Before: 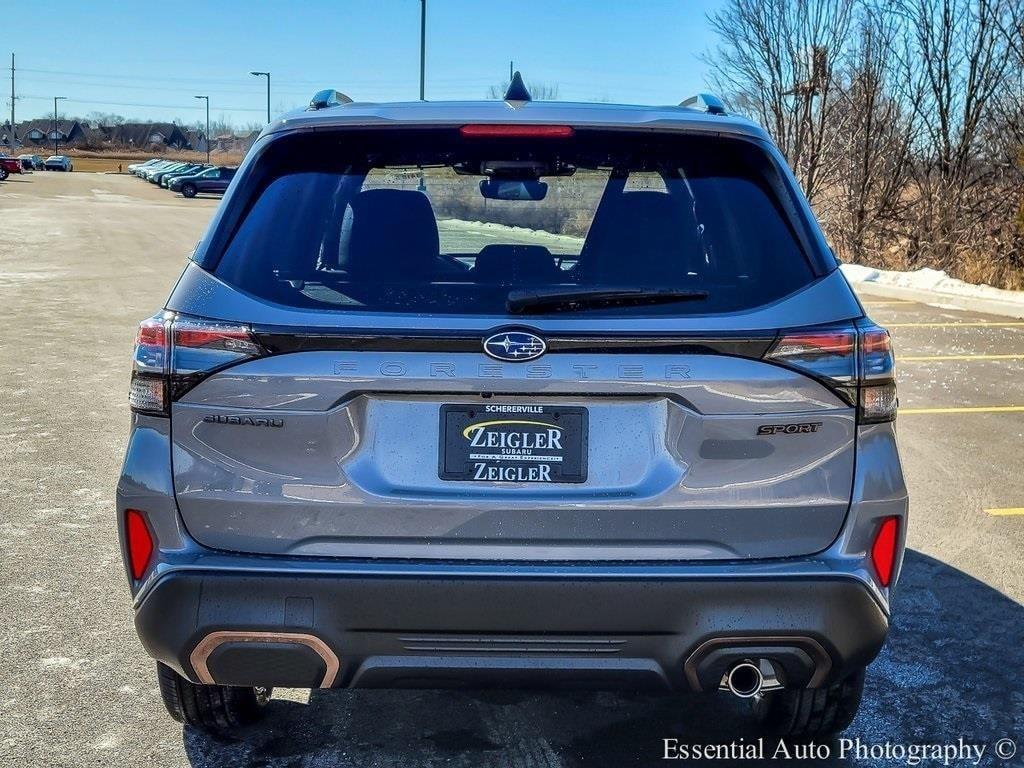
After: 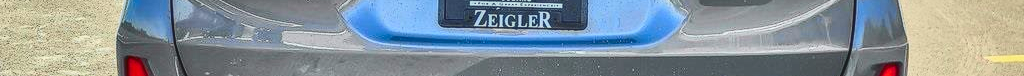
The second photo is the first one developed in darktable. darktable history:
crop and rotate: top 59.084%, bottom 30.916%
tone curve: curves: ch0 [(0, 0.11) (0.181, 0.223) (0.405, 0.46) (0.456, 0.528) (0.634, 0.728) (0.877, 0.89) (0.984, 0.935)]; ch1 [(0, 0.052) (0.443, 0.43) (0.492, 0.485) (0.566, 0.579) (0.595, 0.625) (0.608, 0.654) (0.65, 0.708) (1, 0.961)]; ch2 [(0, 0) (0.33, 0.301) (0.421, 0.443) (0.447, 0.489) (0.495, 0.492) (0.537, 0.57) (0.586, 0.591) (0.663, 0.686) (1, 1)], color space Lab, independent channels, preserve colors none
local contrast: on, module defaults
